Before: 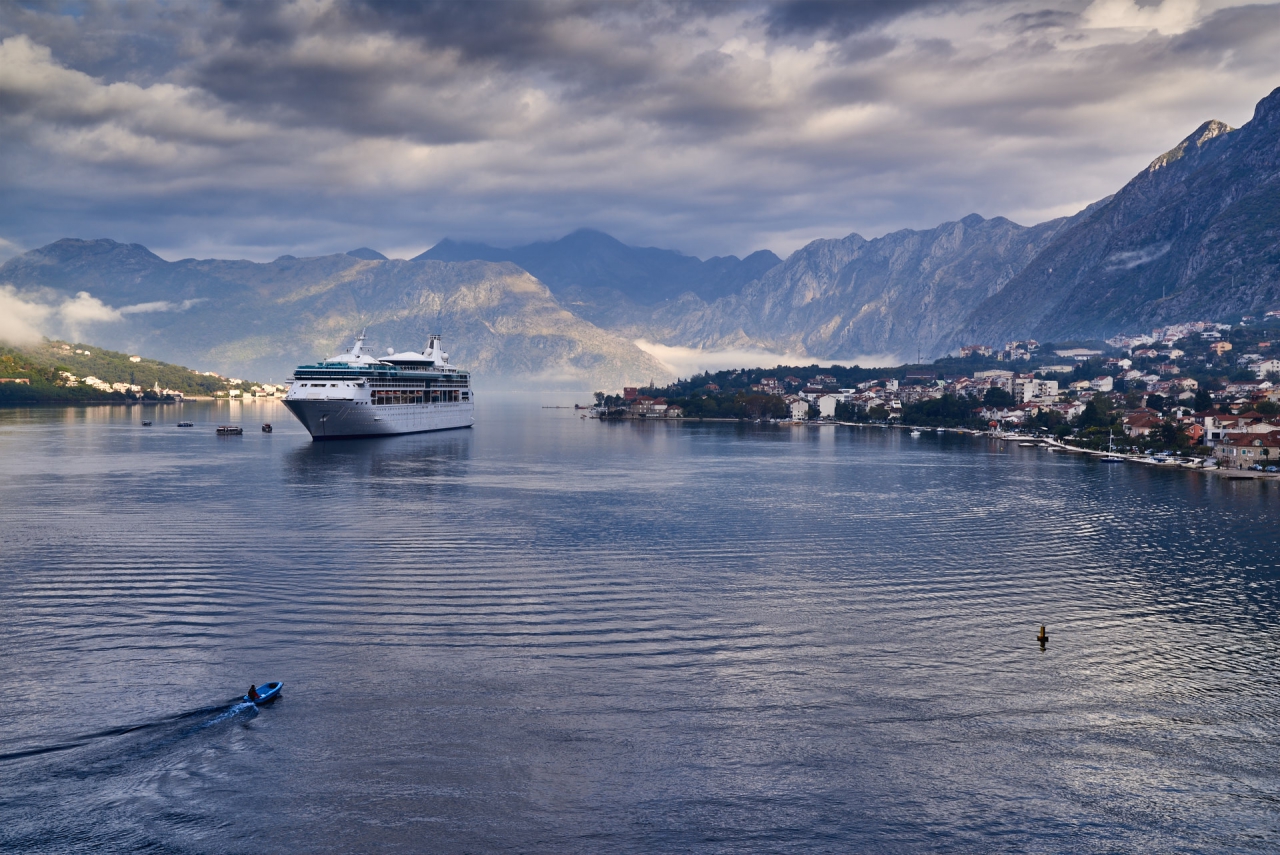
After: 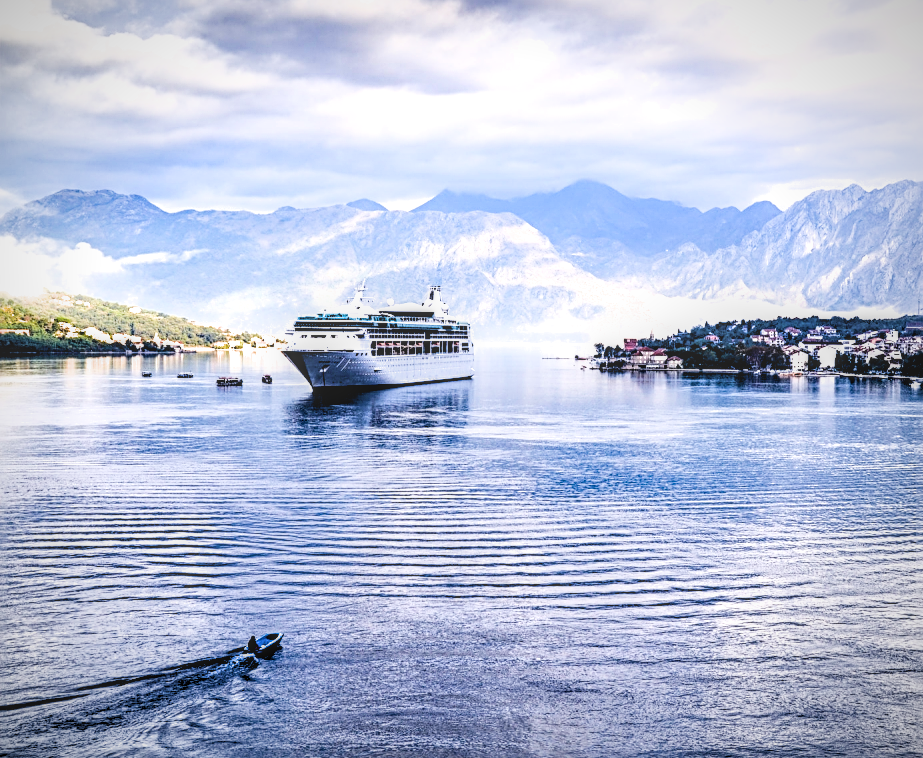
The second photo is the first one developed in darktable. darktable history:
exposure: black level correction 0.01, exposure 1 EV, compensate exposure bias true, compensate highlight preservation false
filmic rgb: black relative exposure -4.08 EV, white relative exposure 5.16 EV, hardness 2.14, contrast 1.162
color balance rgb: global offset › luminance -0.391%, linear chroma grading › global chroma 3.95%, perceptual saturation grading › global saturation 45.901%, perceptual saturation grading › highlights -50.258%, perceptual saturation grading › shadows 30.815%, perceptual brilliance grading › highlights 74.921%, perceptual brilliance grading › shadows -30.181%
local contrast: highlights 1%, shadows 7%, detail 133%
sharpen: radius 2.754
crop: top 5.799%, right 27.832%, bottom 5.521%
shadows and highlights: shadows -23.61, highlights 46.41, soften with gaussian
vignetting: fall-off start 80.81%, fall-off radius 62.01%, automatic ratio true, width/height ratio 1.415
